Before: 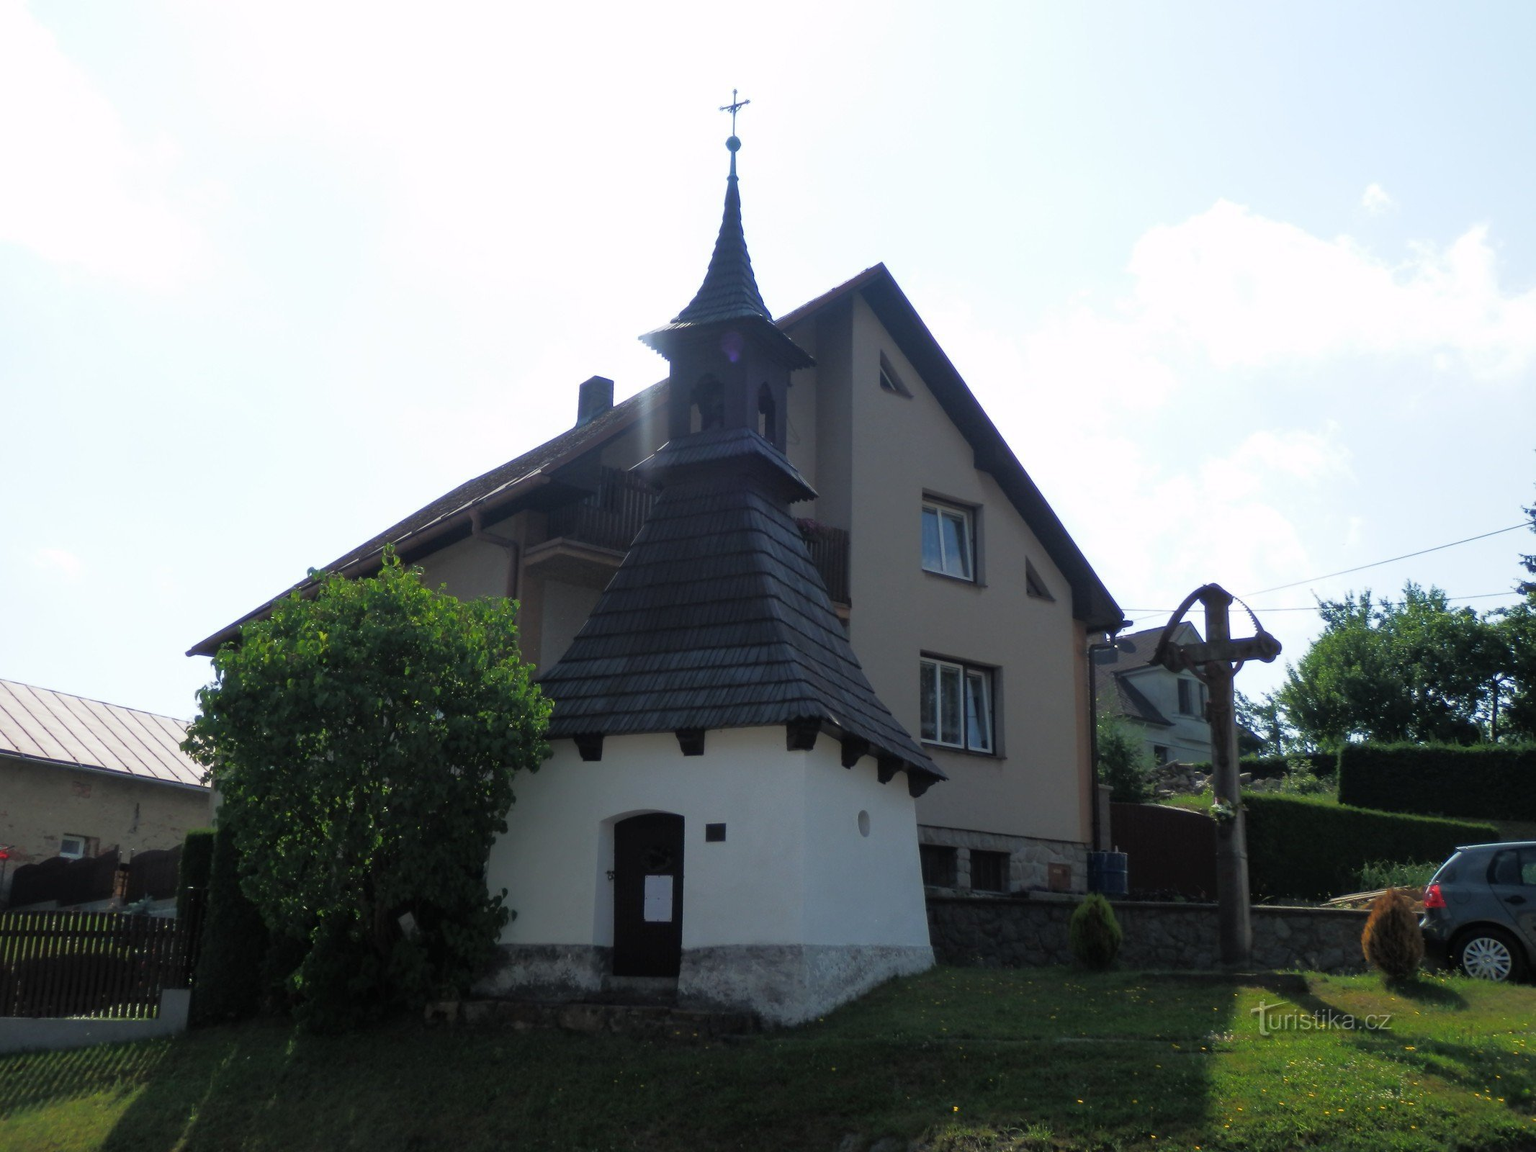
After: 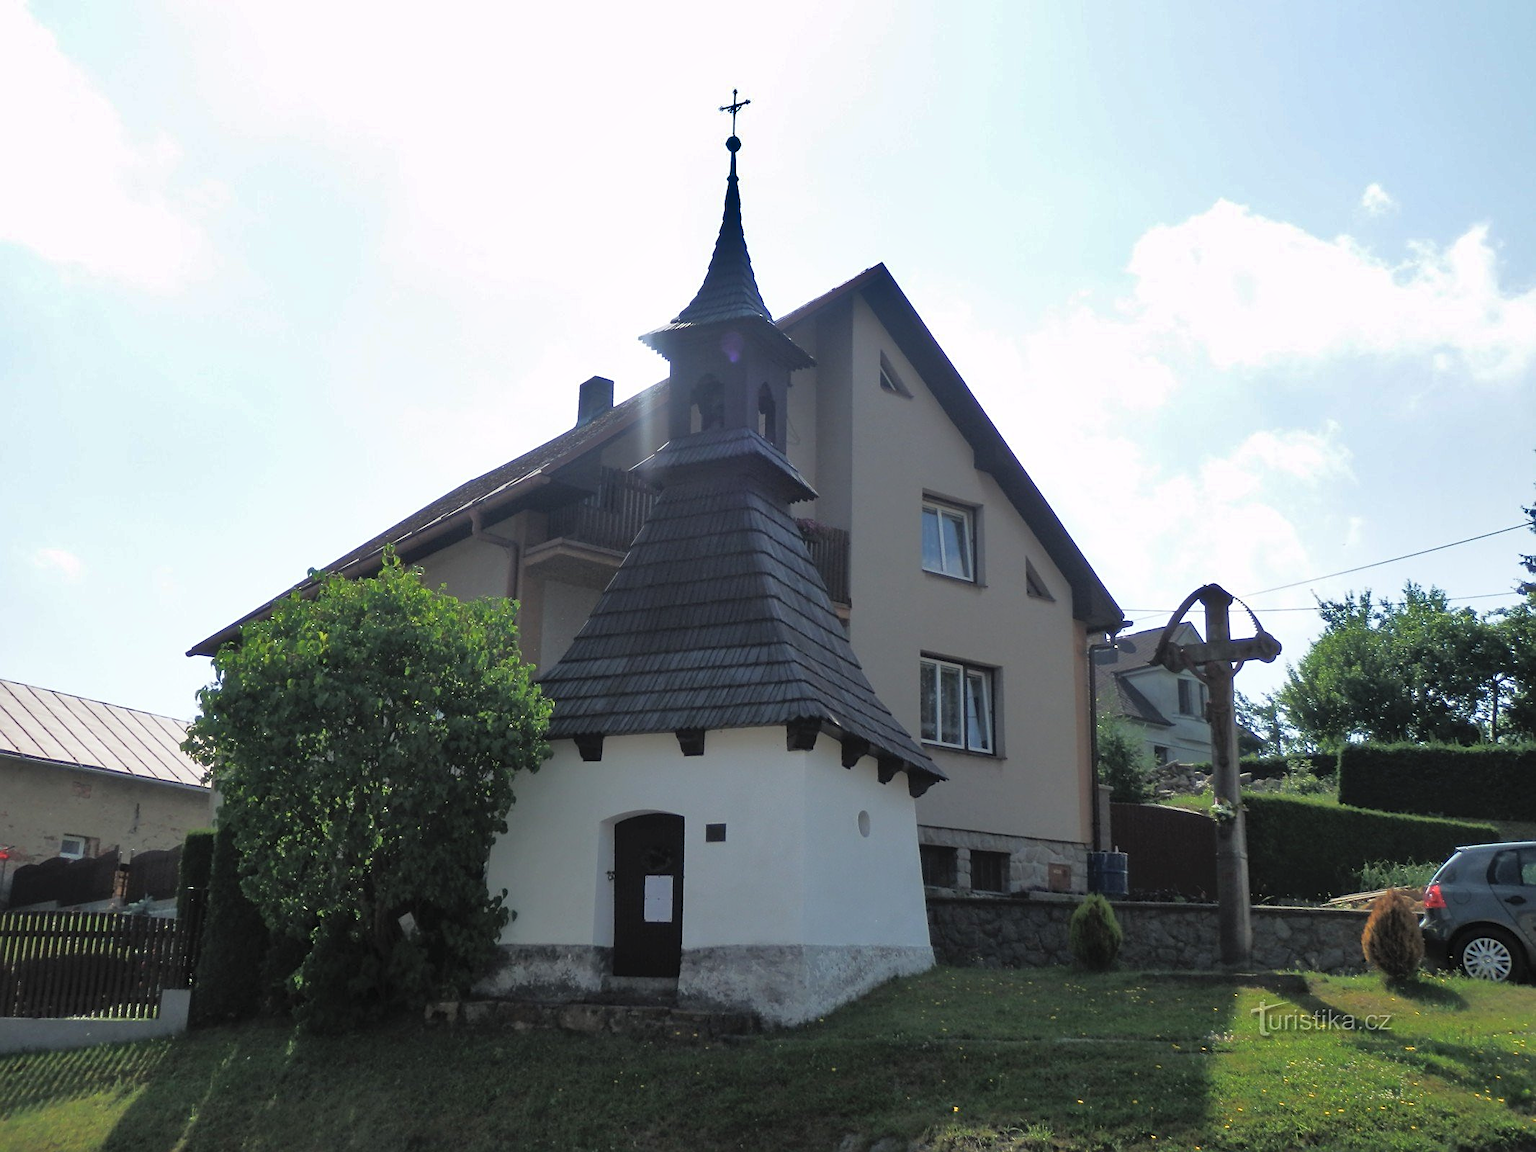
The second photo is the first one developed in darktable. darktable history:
contrast brightness saturation: brightness 0.13
sharpen: on, module defaults
shadows and highlights: shadows 30.63, highlights -63.22, shadows color adjustment 98%, highlights color adjustment 58.61%, soften with gaussian
